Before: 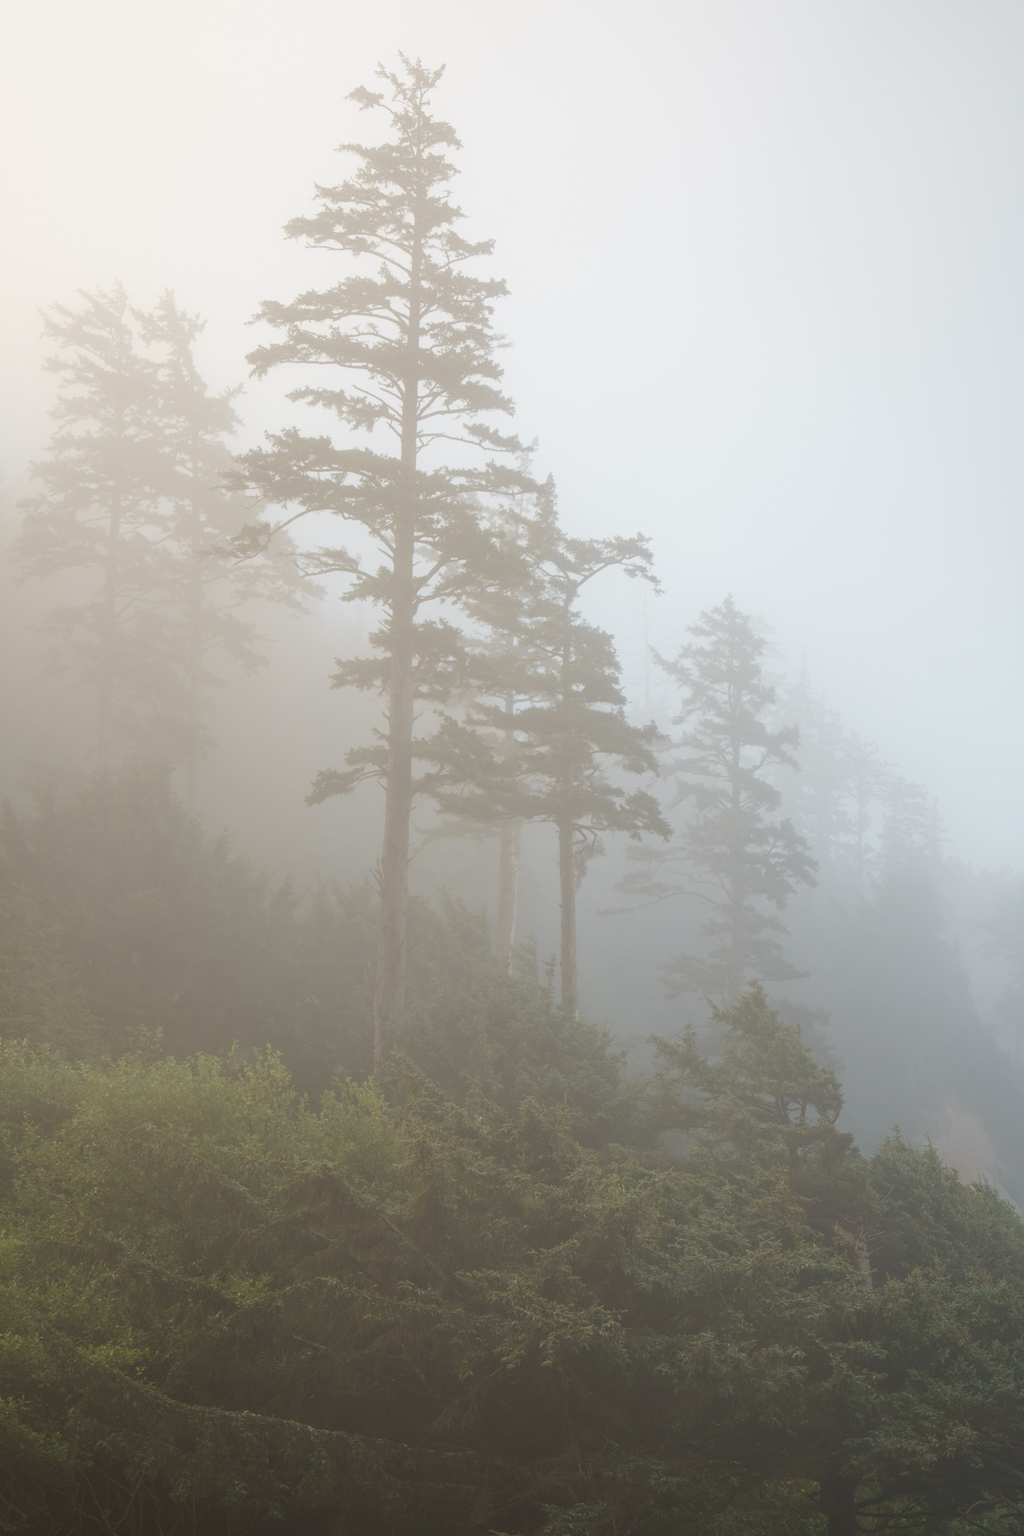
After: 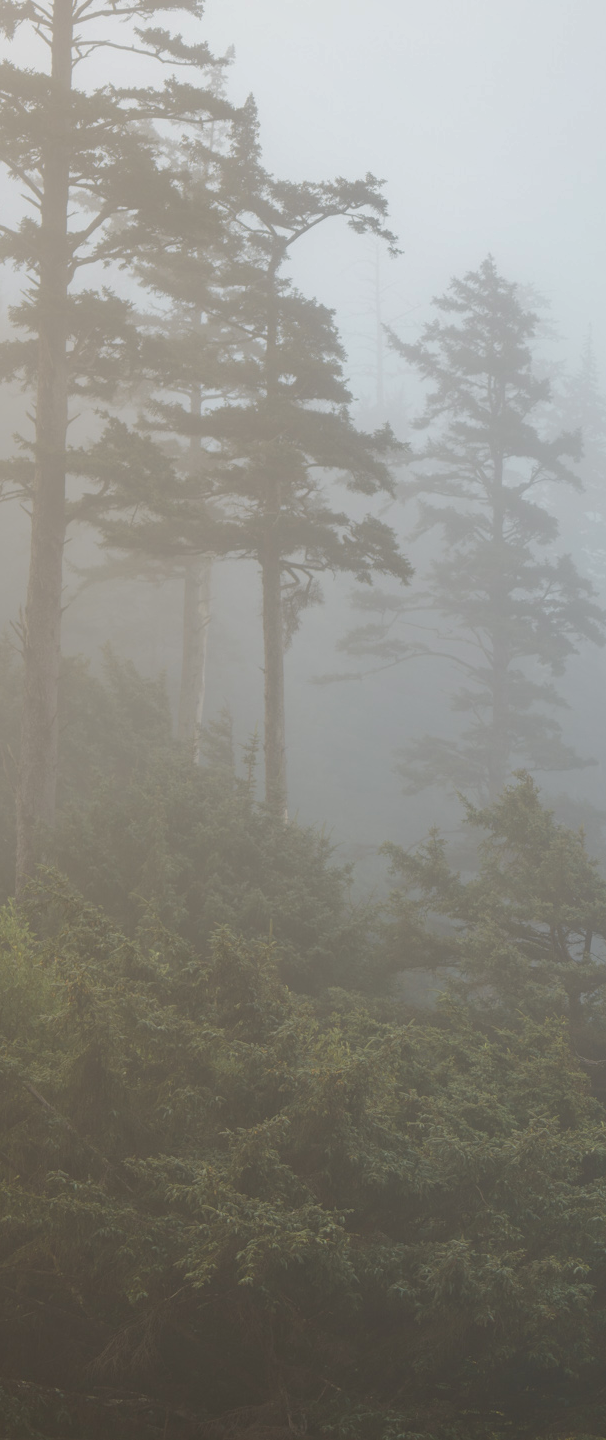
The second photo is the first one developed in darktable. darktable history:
crop: left 35.432%, top 26.233%, right 20.145%, bottom 3.432%
shadows and highlights: shadows 30
